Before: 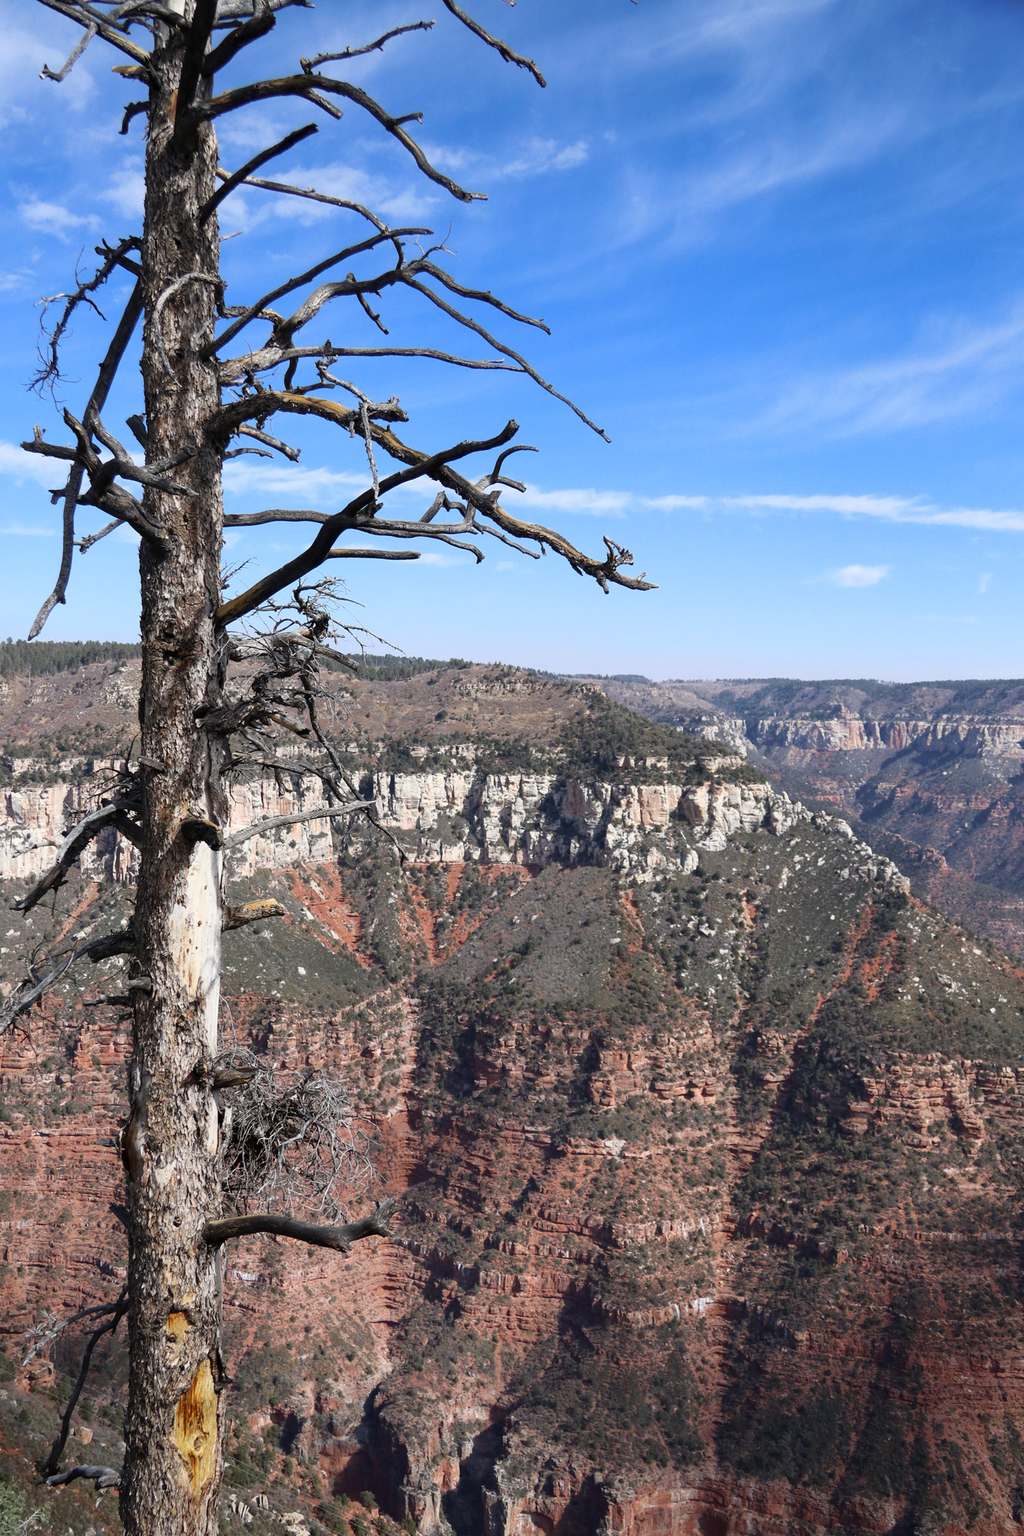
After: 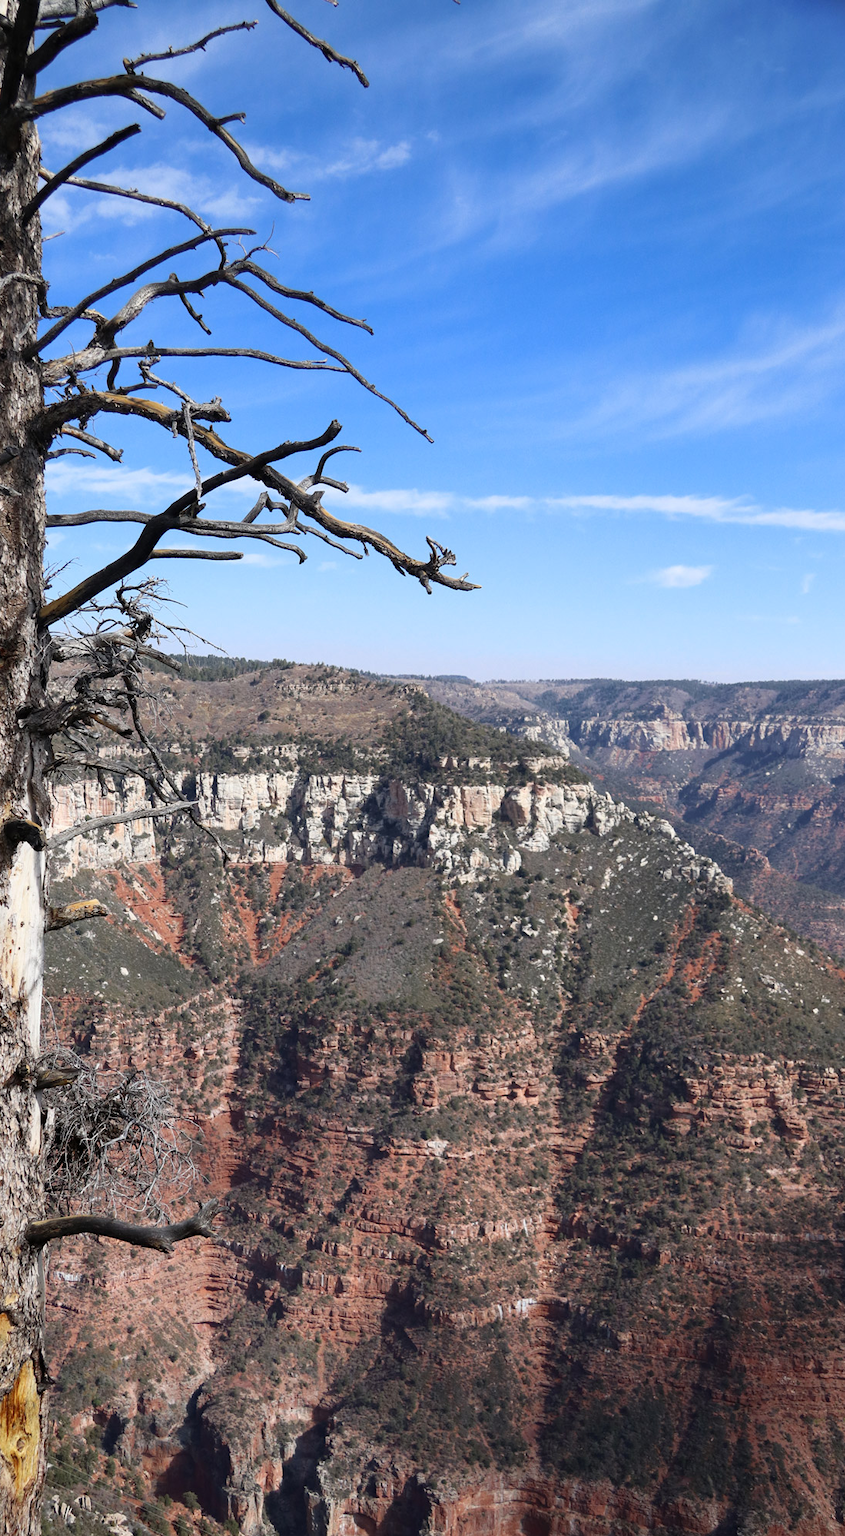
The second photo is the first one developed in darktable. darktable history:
crop: left 17.38%, bottom 0.046%
